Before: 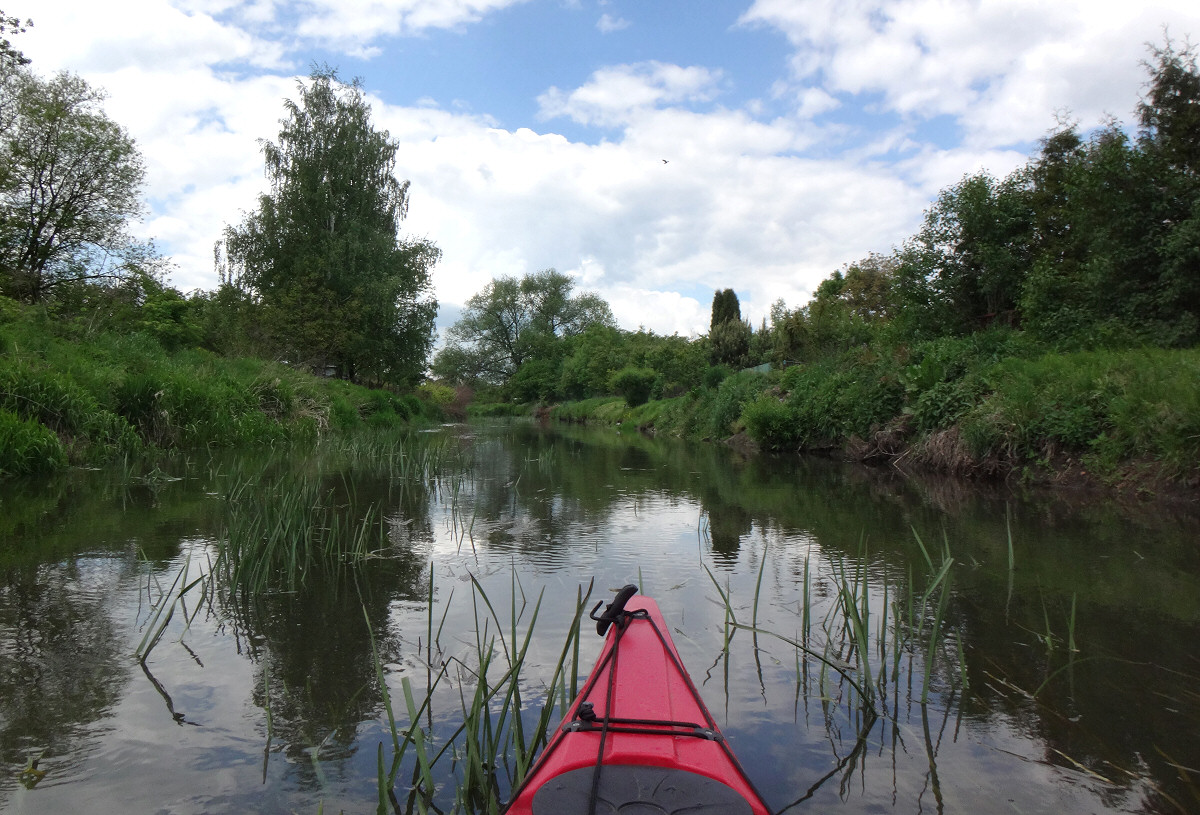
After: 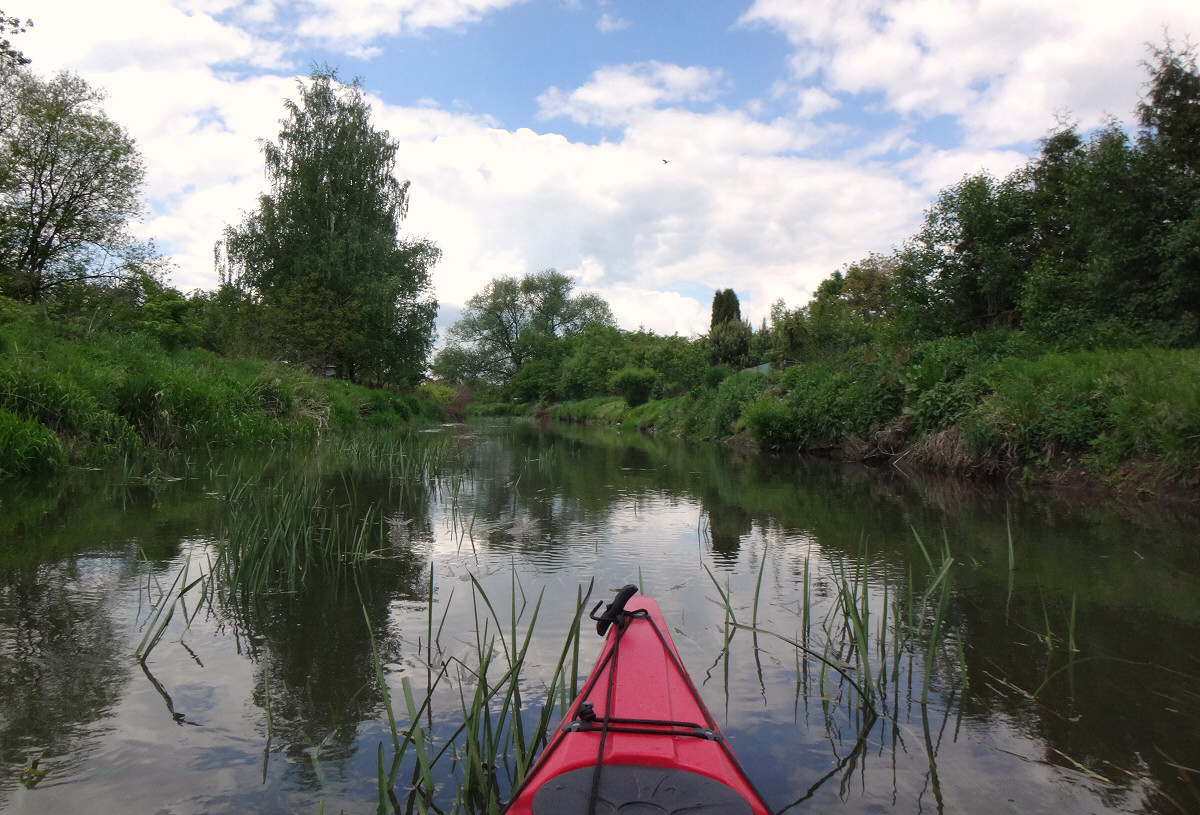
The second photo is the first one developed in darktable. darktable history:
color balance rgb: highlights gain › chroma 1.605%, highlights gain › hue 56.9°, perceptual saturation grading › global saturation -3.25%, global vibrance 20.743%
